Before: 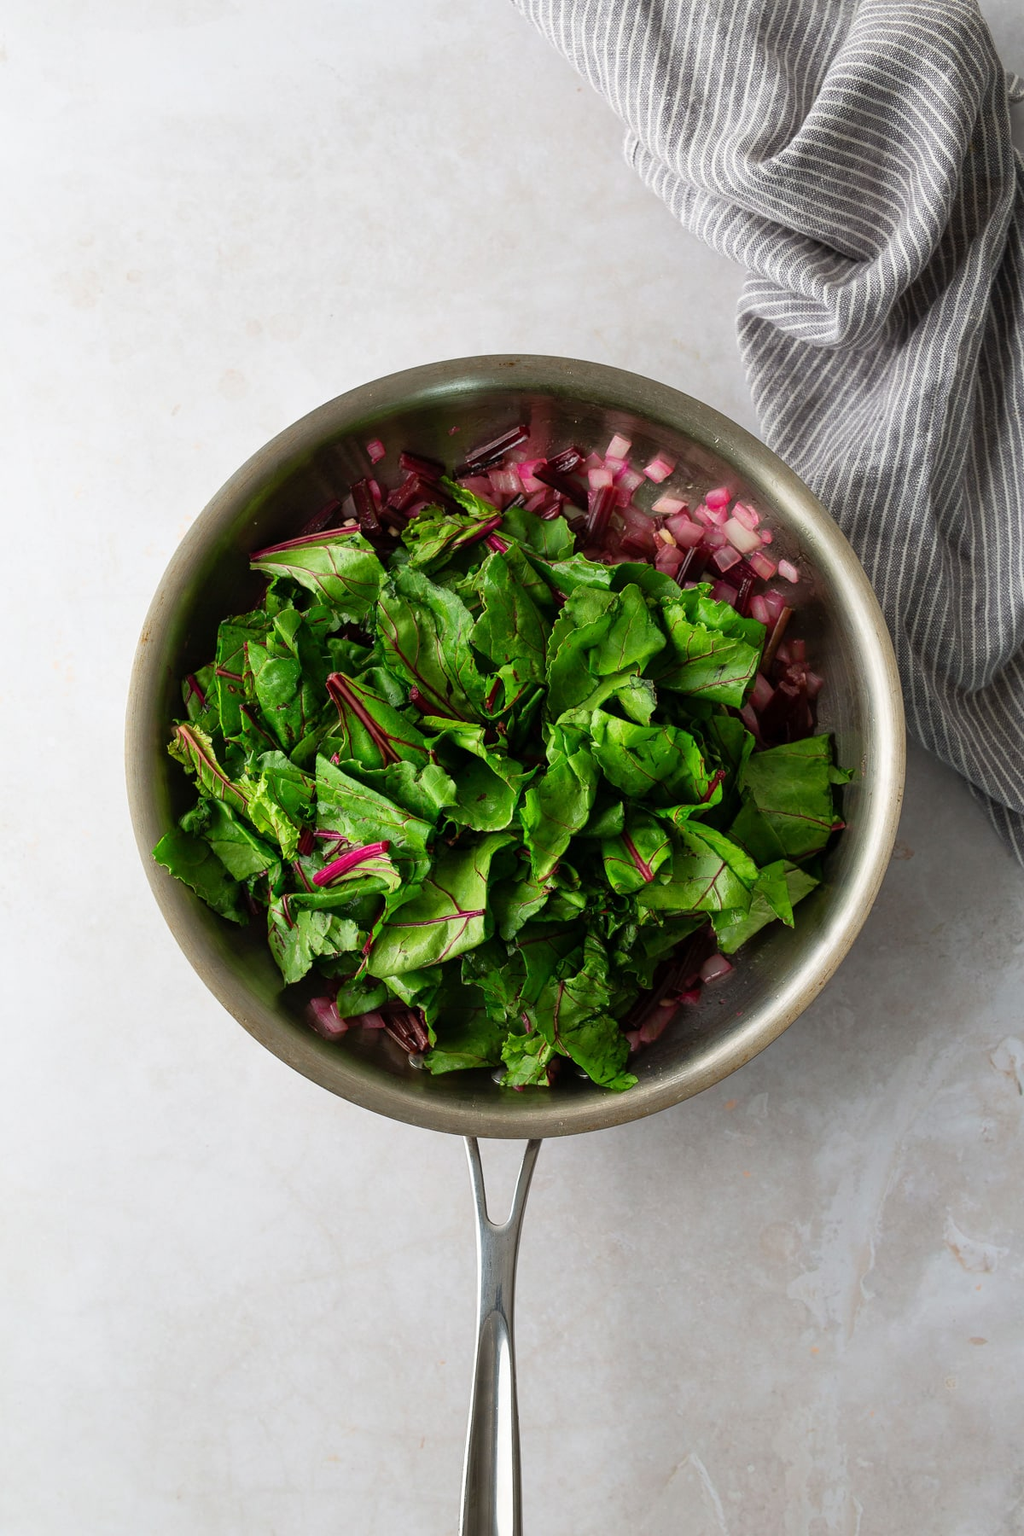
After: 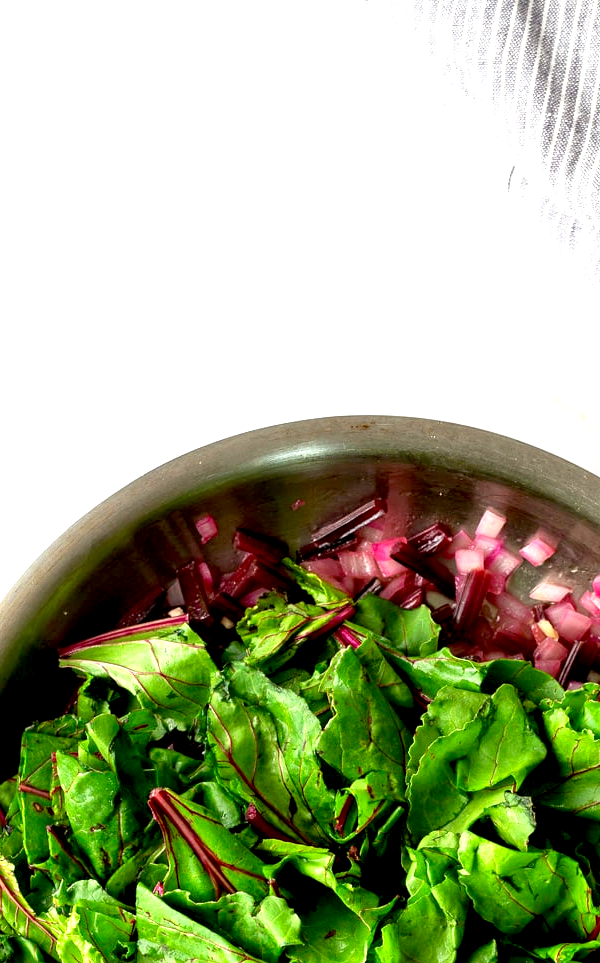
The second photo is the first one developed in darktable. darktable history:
crop: left 19.556%, right 30.401%, bottom 46.458%
exposure: black level correction 0.008, exposure 0.979 EV, compensate highlight preservation false
